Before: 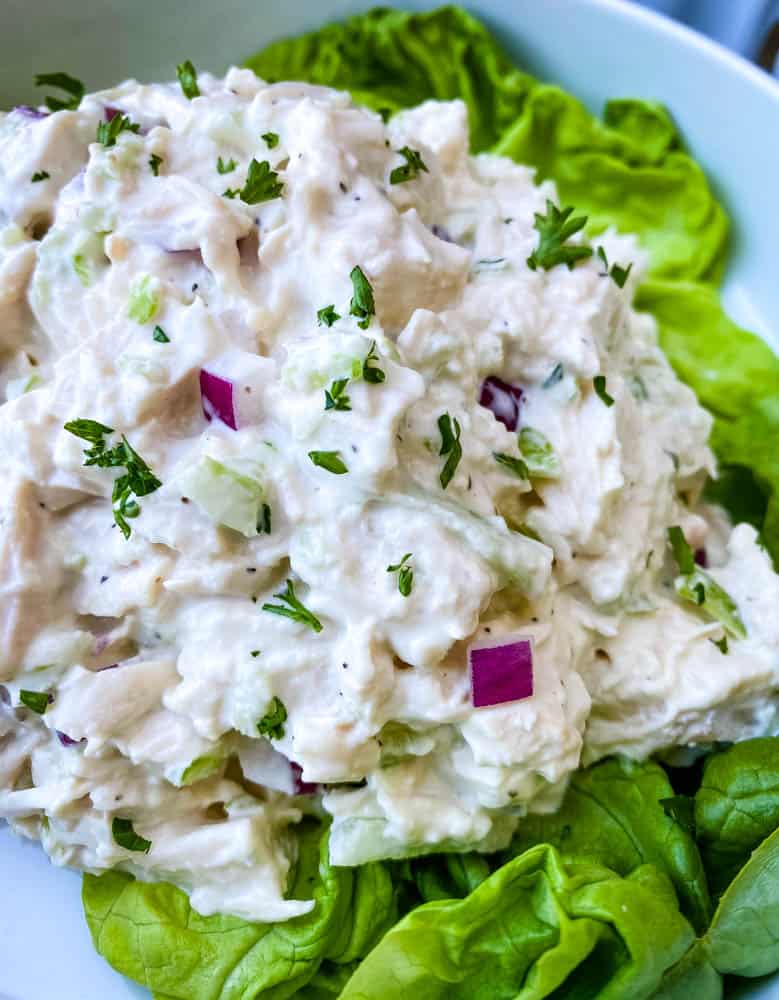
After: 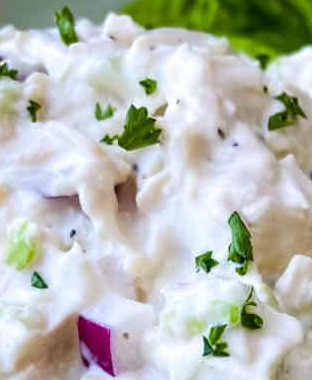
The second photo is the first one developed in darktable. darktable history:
crop: left 15.662%, top 5.437%, right 44.256%, bottom 56.537%
